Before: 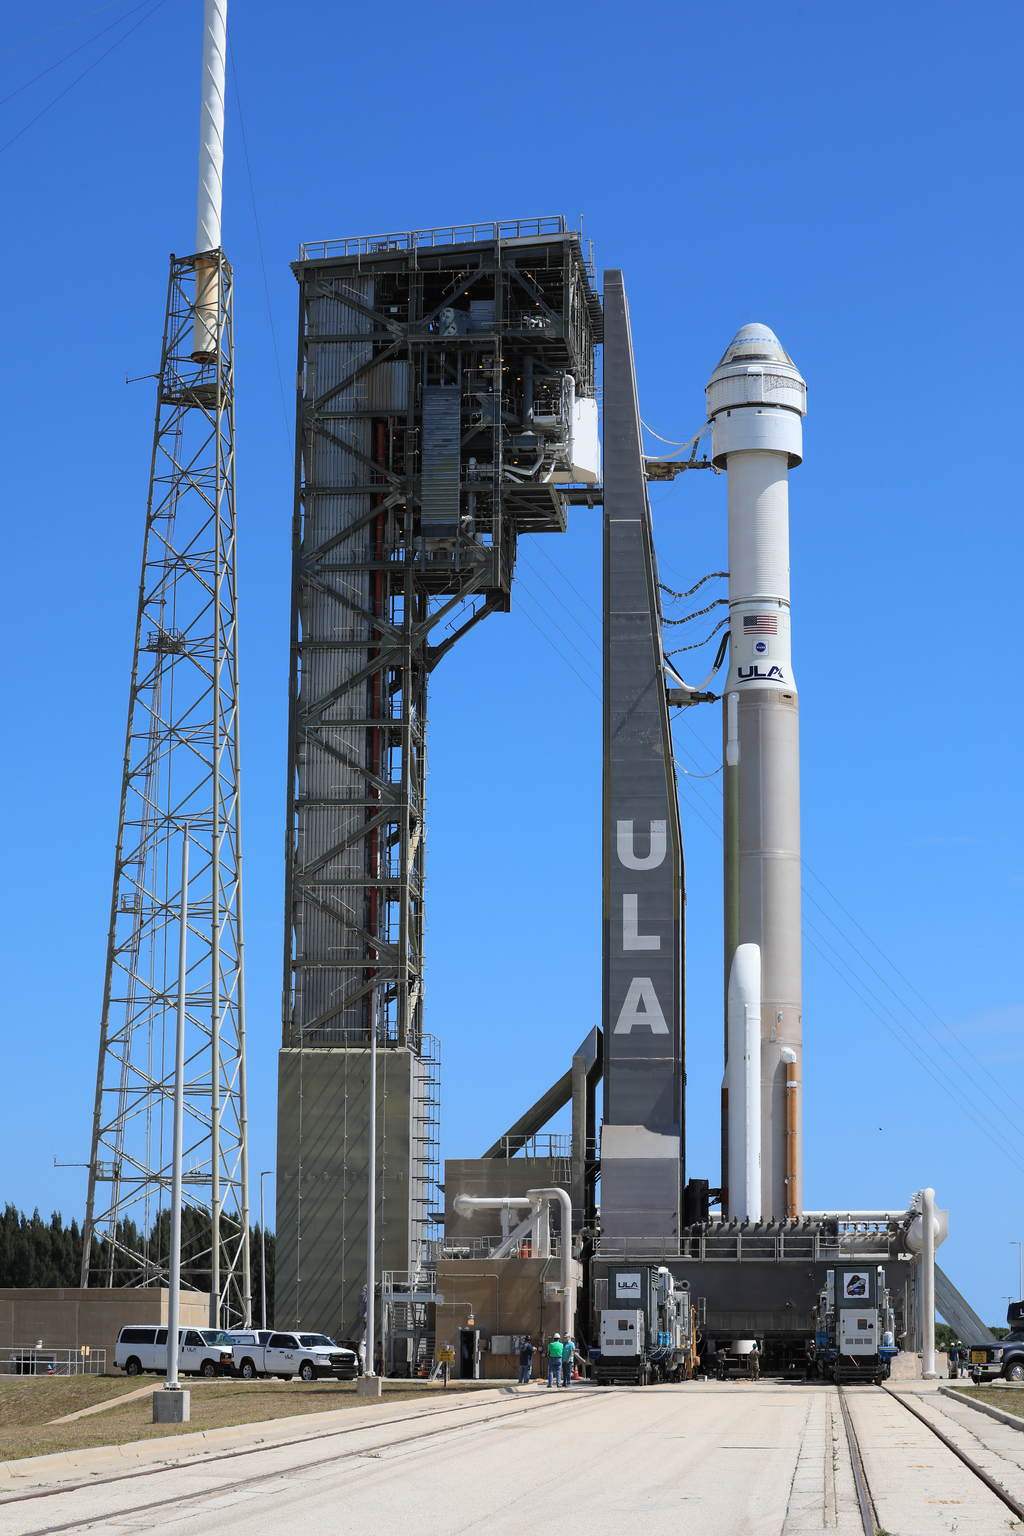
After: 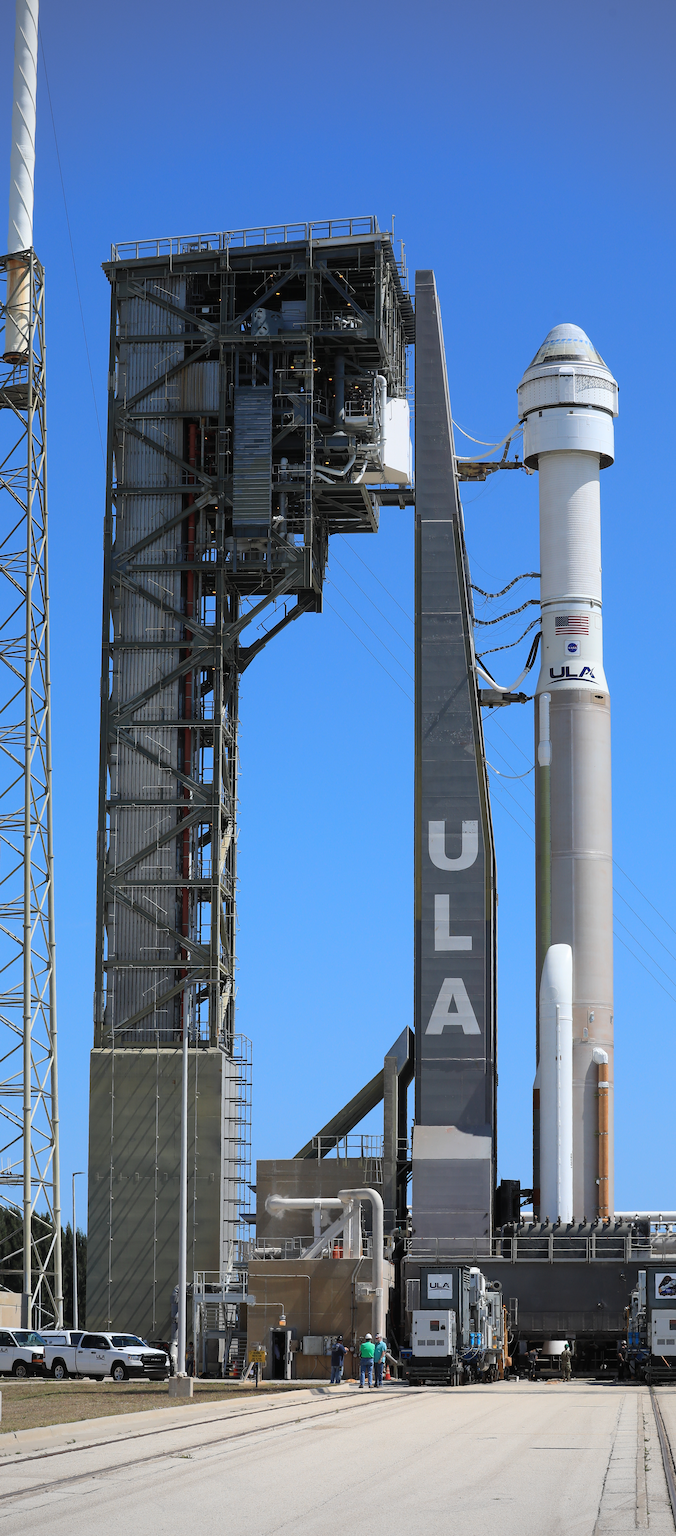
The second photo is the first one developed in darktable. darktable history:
vignetting: on, module defaults
crop and rotate: left 18.442%, right 15.508%
white balance: emerald 1
